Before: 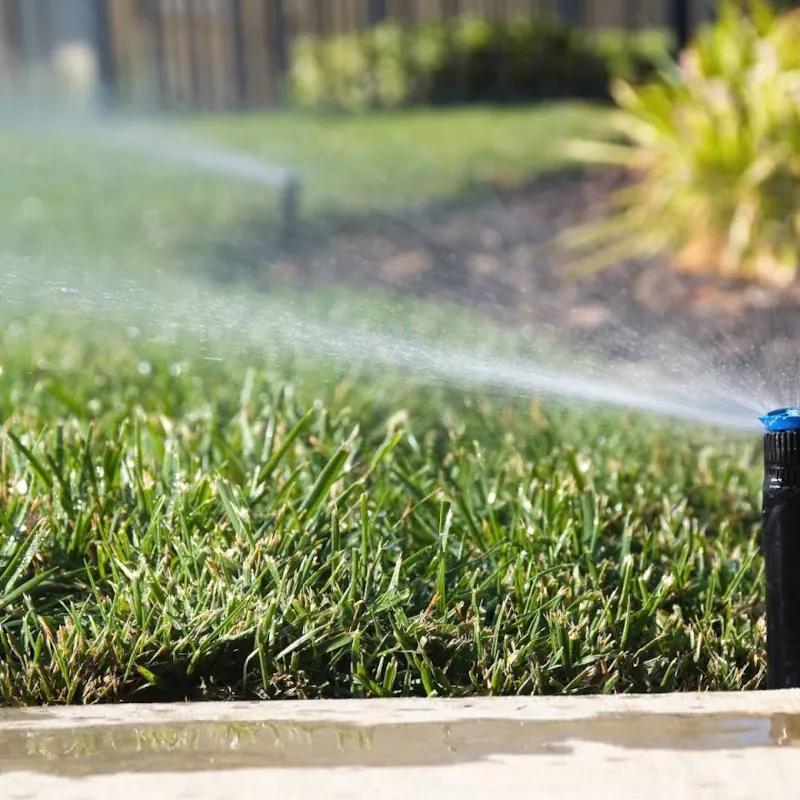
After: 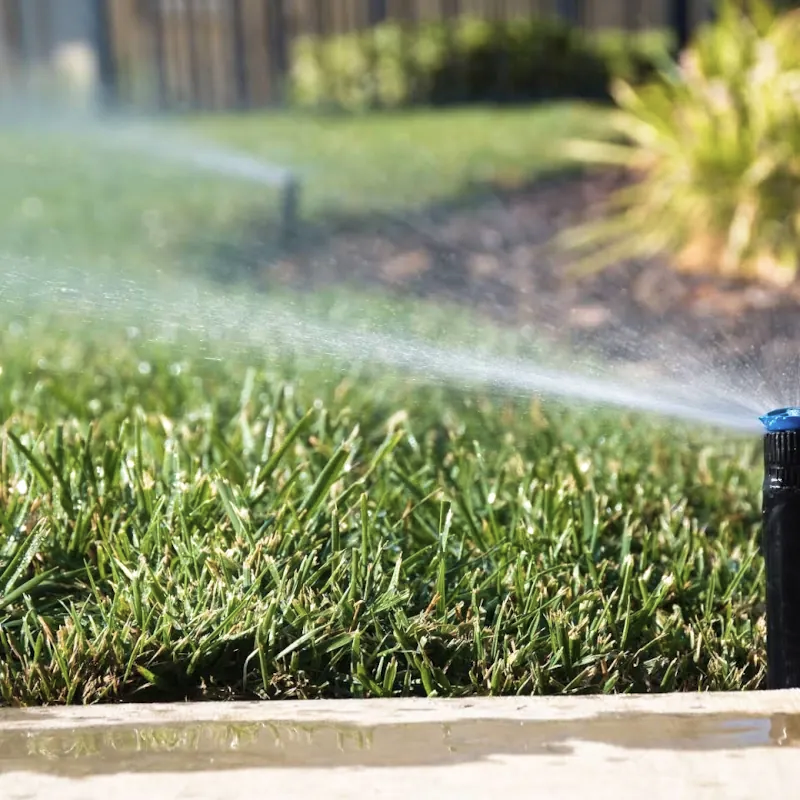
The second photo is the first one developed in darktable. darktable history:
velvia: on, module defaults
local contrast: mode bilateral grid, contrast 20, coarseness 50, detail 120%, midtone range 0.2
contrast brightness saturation: saturation -0.17
